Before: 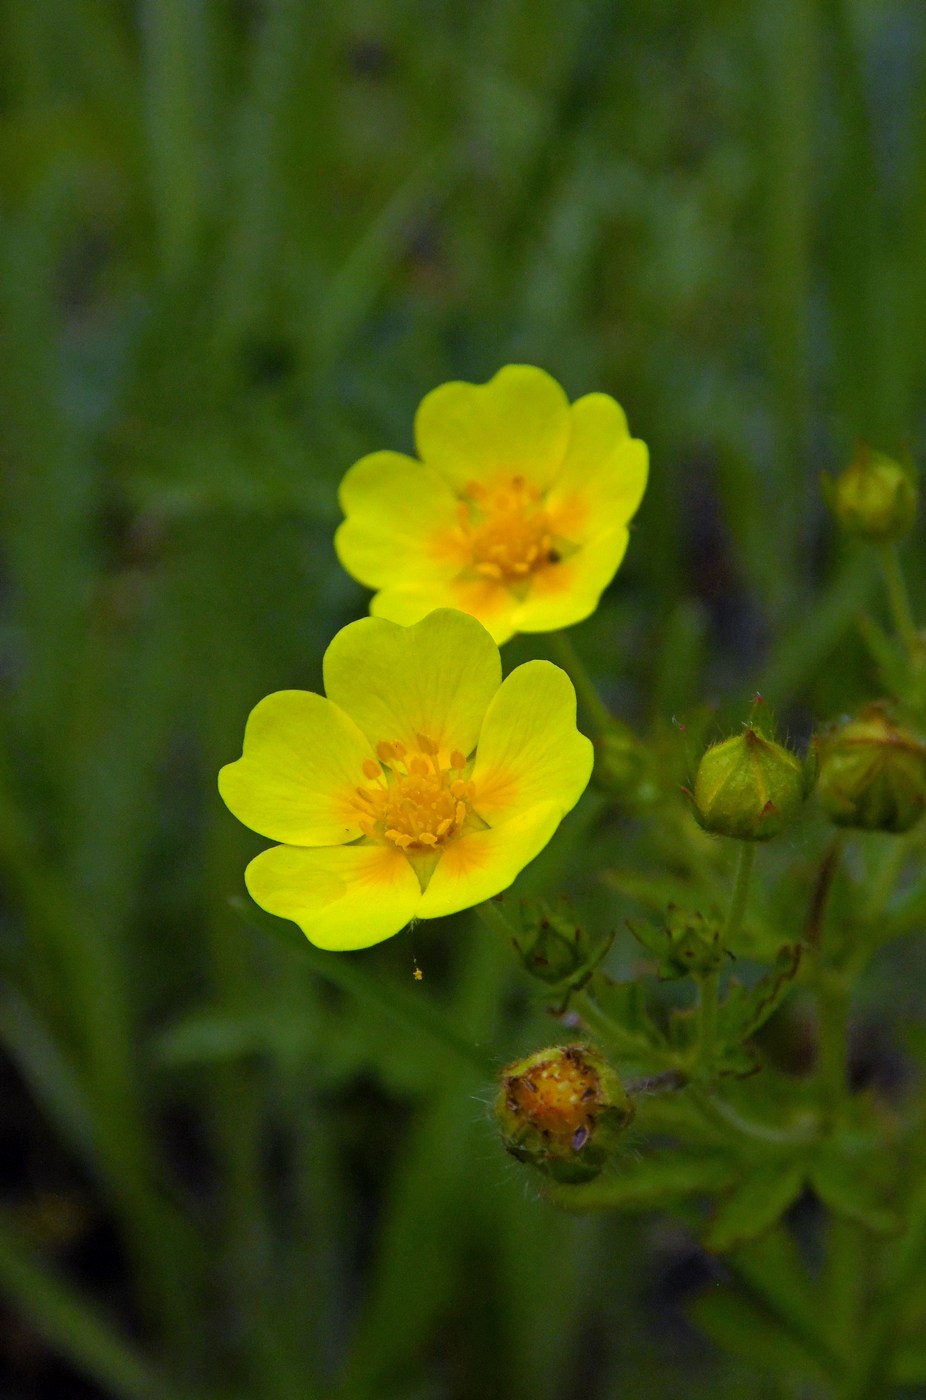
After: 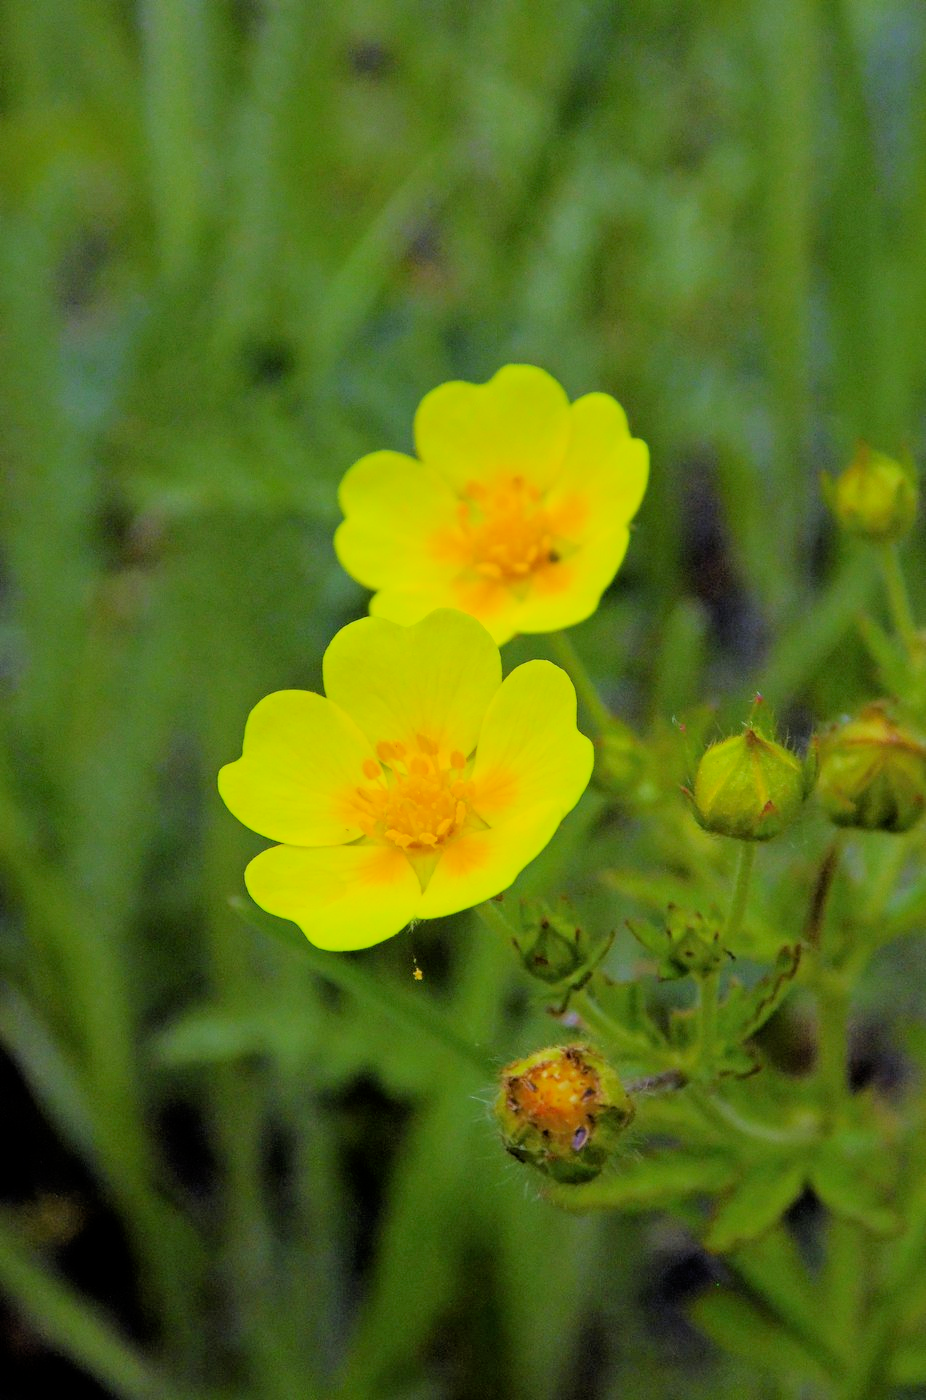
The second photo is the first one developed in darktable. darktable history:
exposure: exposure 0.65 EV, compensate exposure bias true, compensate highlight preservation false
filmic rgb: middle gray luminance 17.82%, black relative exposure -7.53 EV, white relative exposure 8.46 EV, threshold 5.94 EV, target black luminance 0%, hardness 2.23, latitude 18.6%, contrast 0.872, highlights saturation mix 4.88%, shadows ↔ highlights balance 10.62%, color science v6 (2022), enable highlight reconstruction true
